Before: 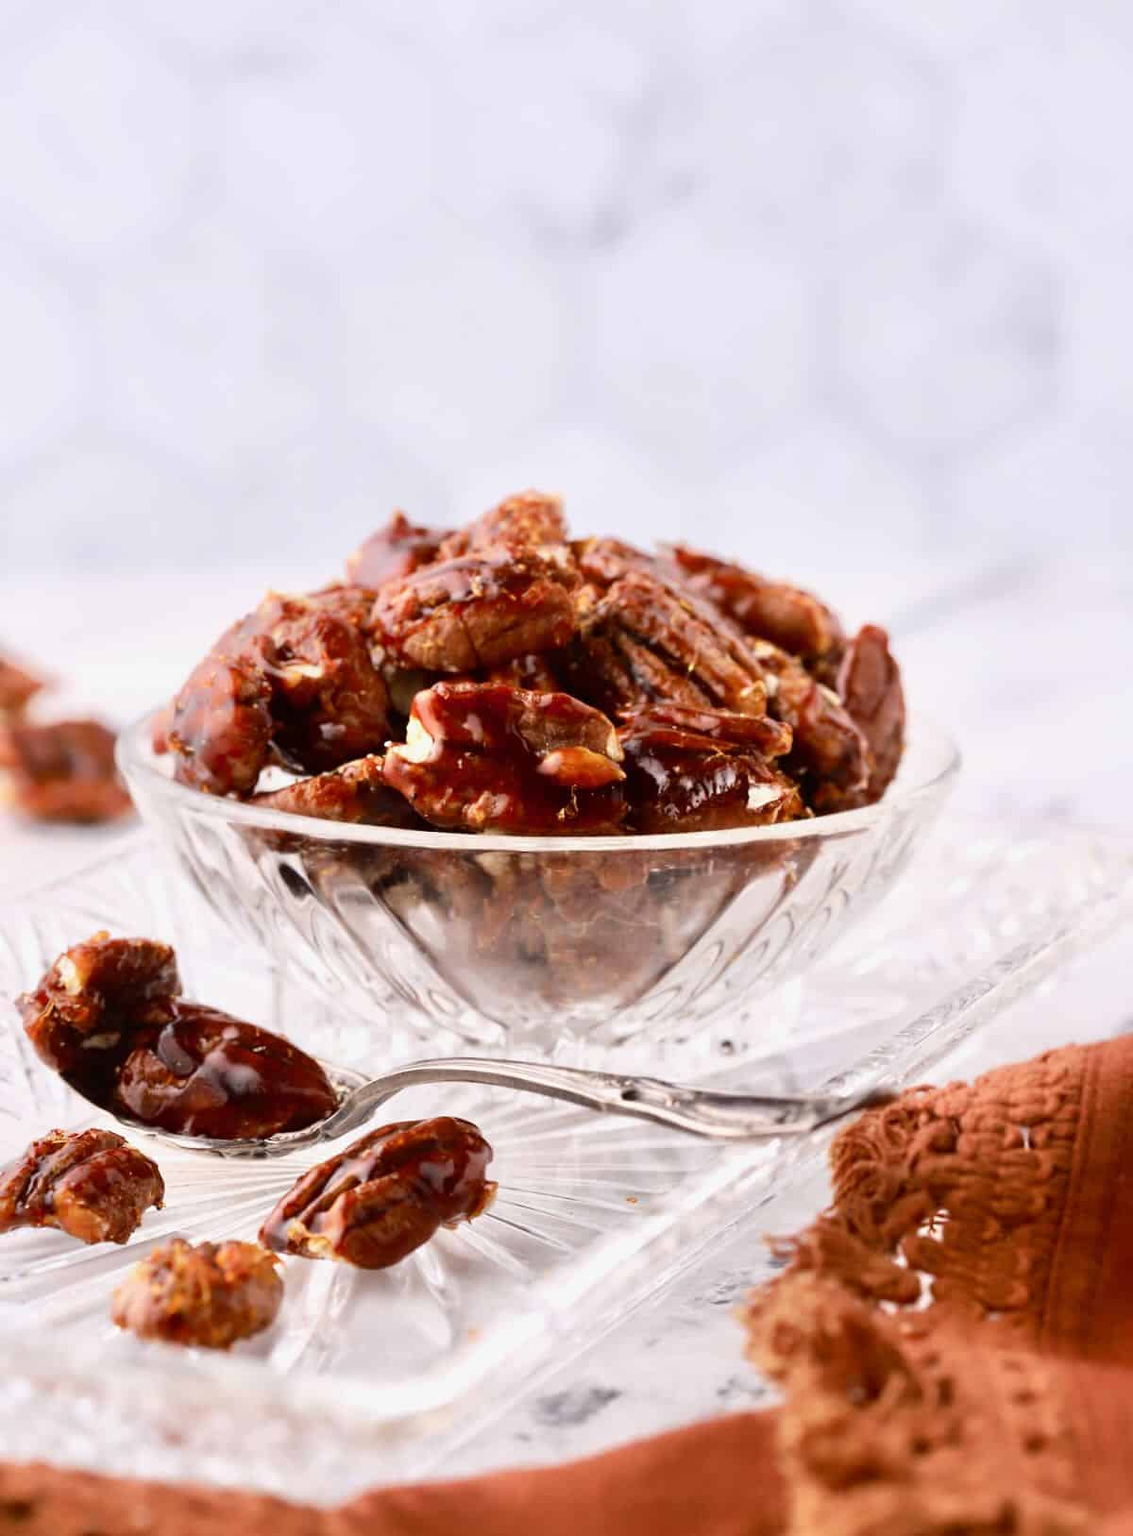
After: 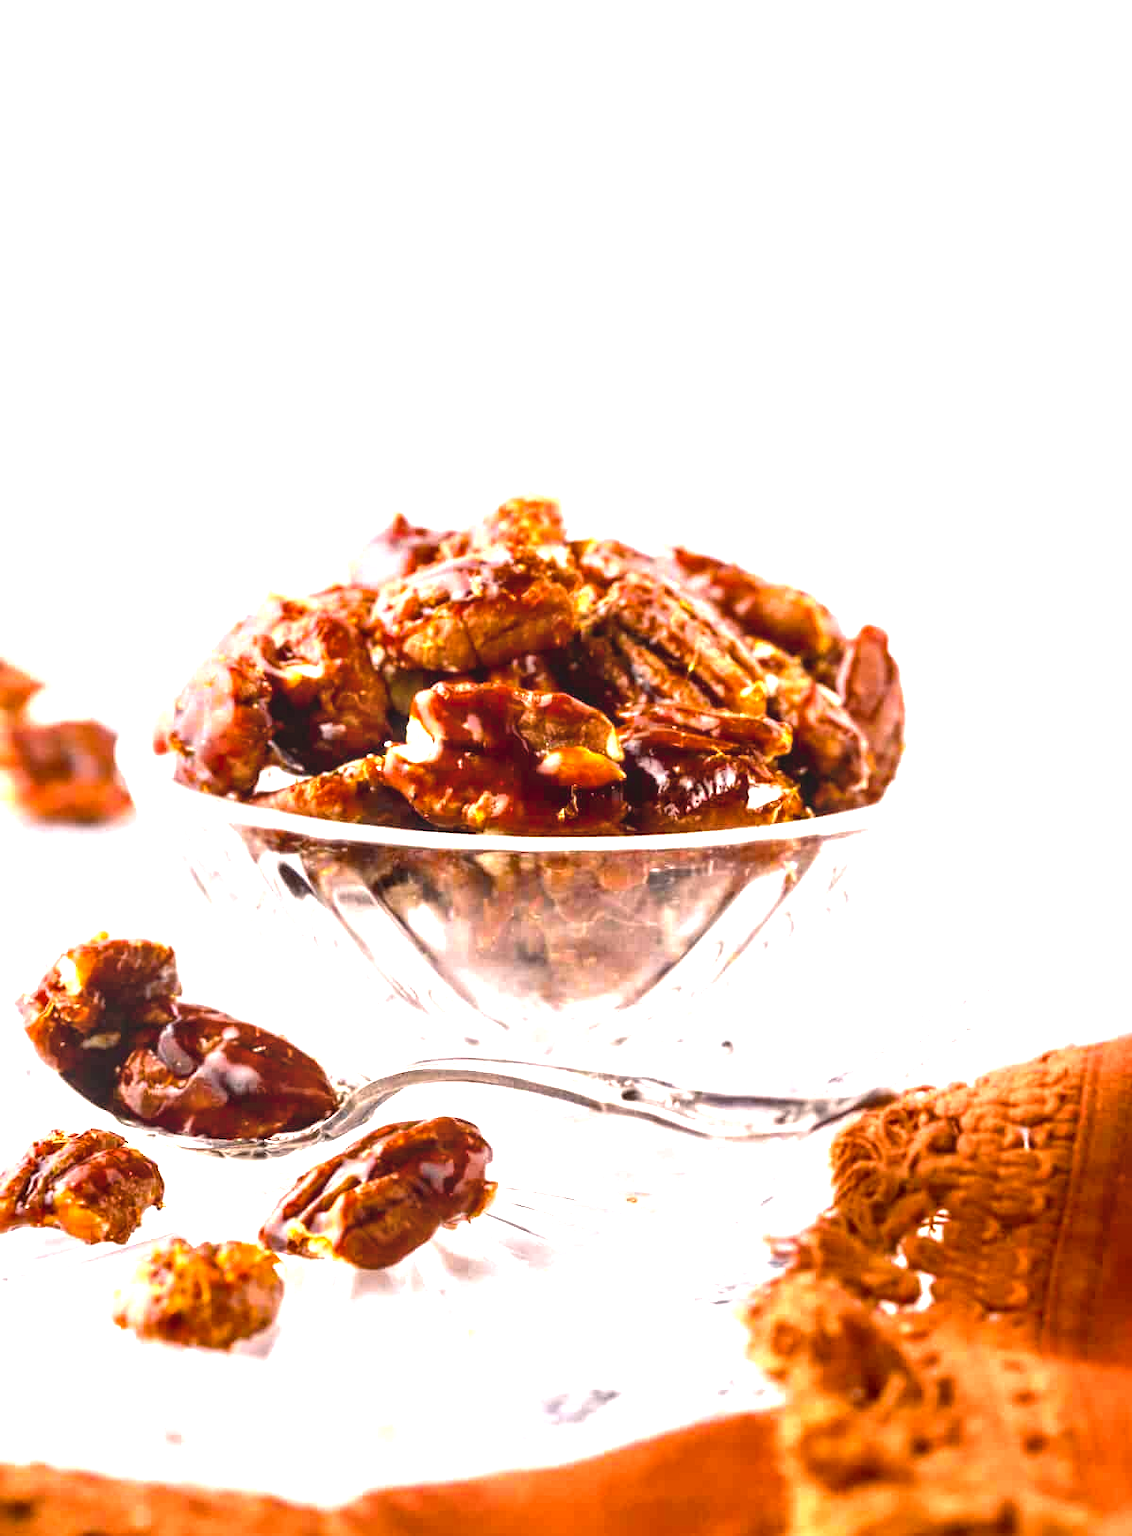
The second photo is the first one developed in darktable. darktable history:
local contrast: on, module defaults
color balance rgb: shadows lift › chroma 2.033%, shadows lift › hue 247.43°, highlights gain › luminance 7.287%, highlights gain › chroma 0.909%, highlights gain › hue 48.35°, perceptual saturation grading › global saturation 30.96%, perceptual brilliance grading › global brilliance 29.308%
